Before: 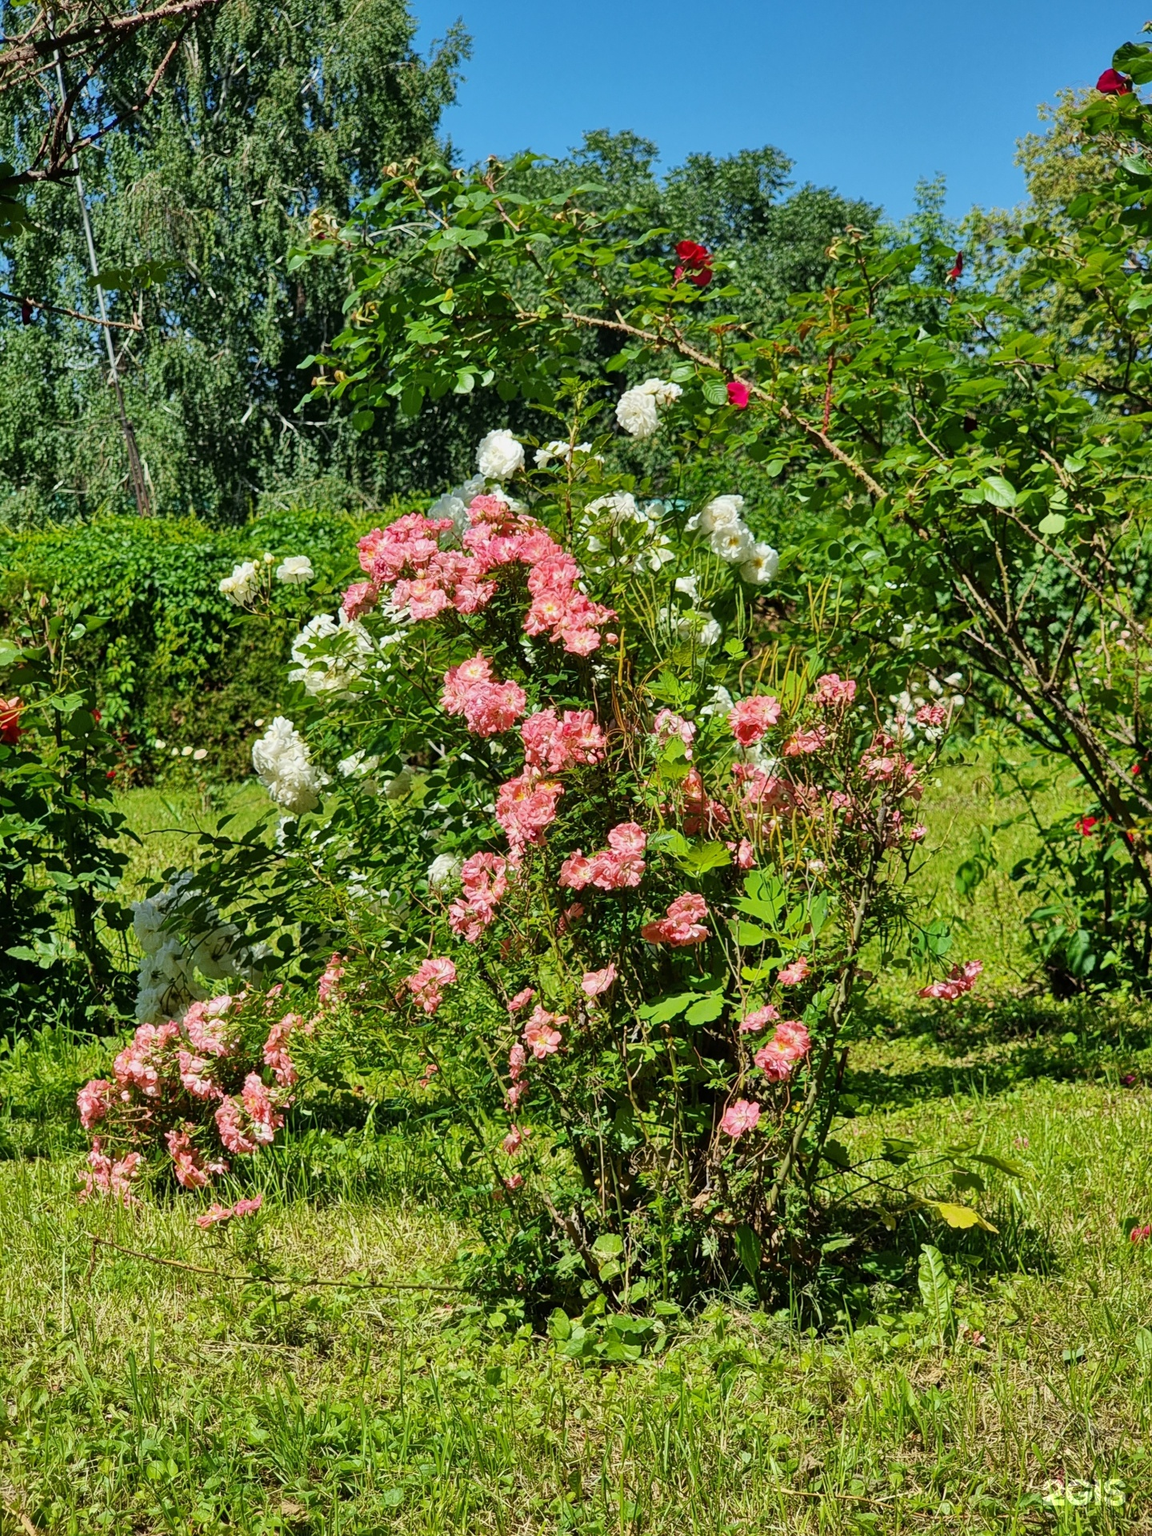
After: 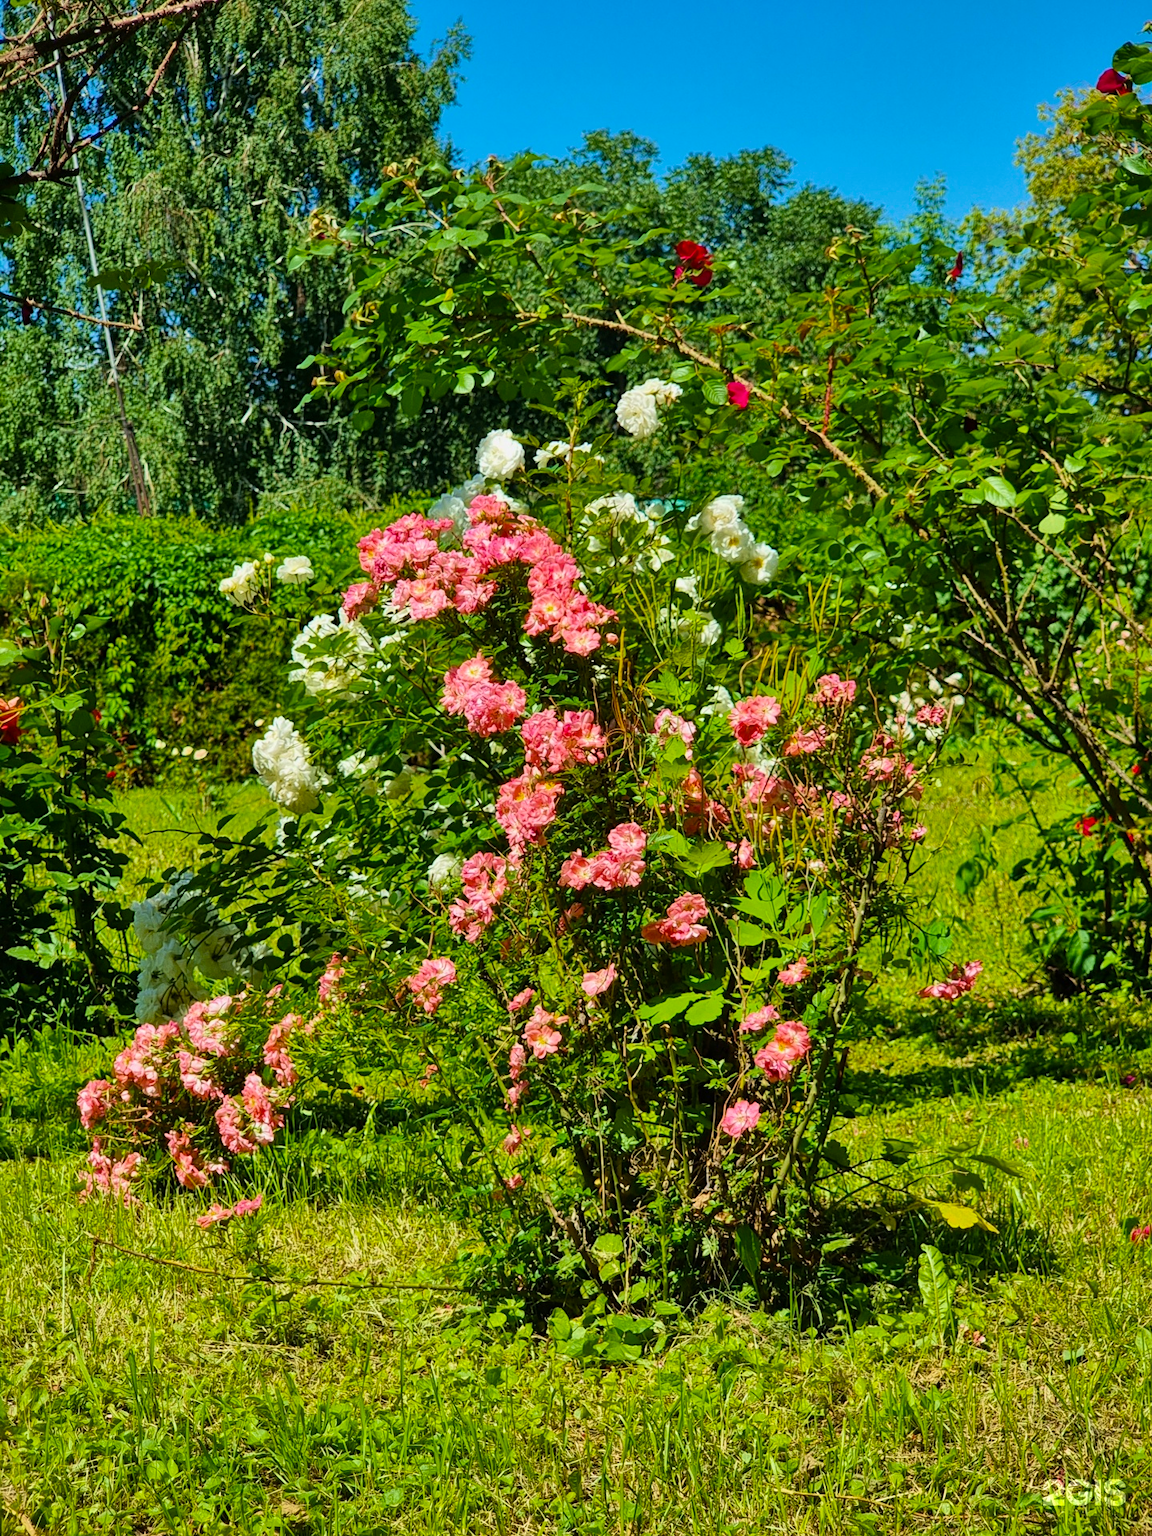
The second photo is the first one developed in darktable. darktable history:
color balance rgb: perceptual saturation grading › global saturation 25%, global vibrance 20%
velvia: on, module defaults
